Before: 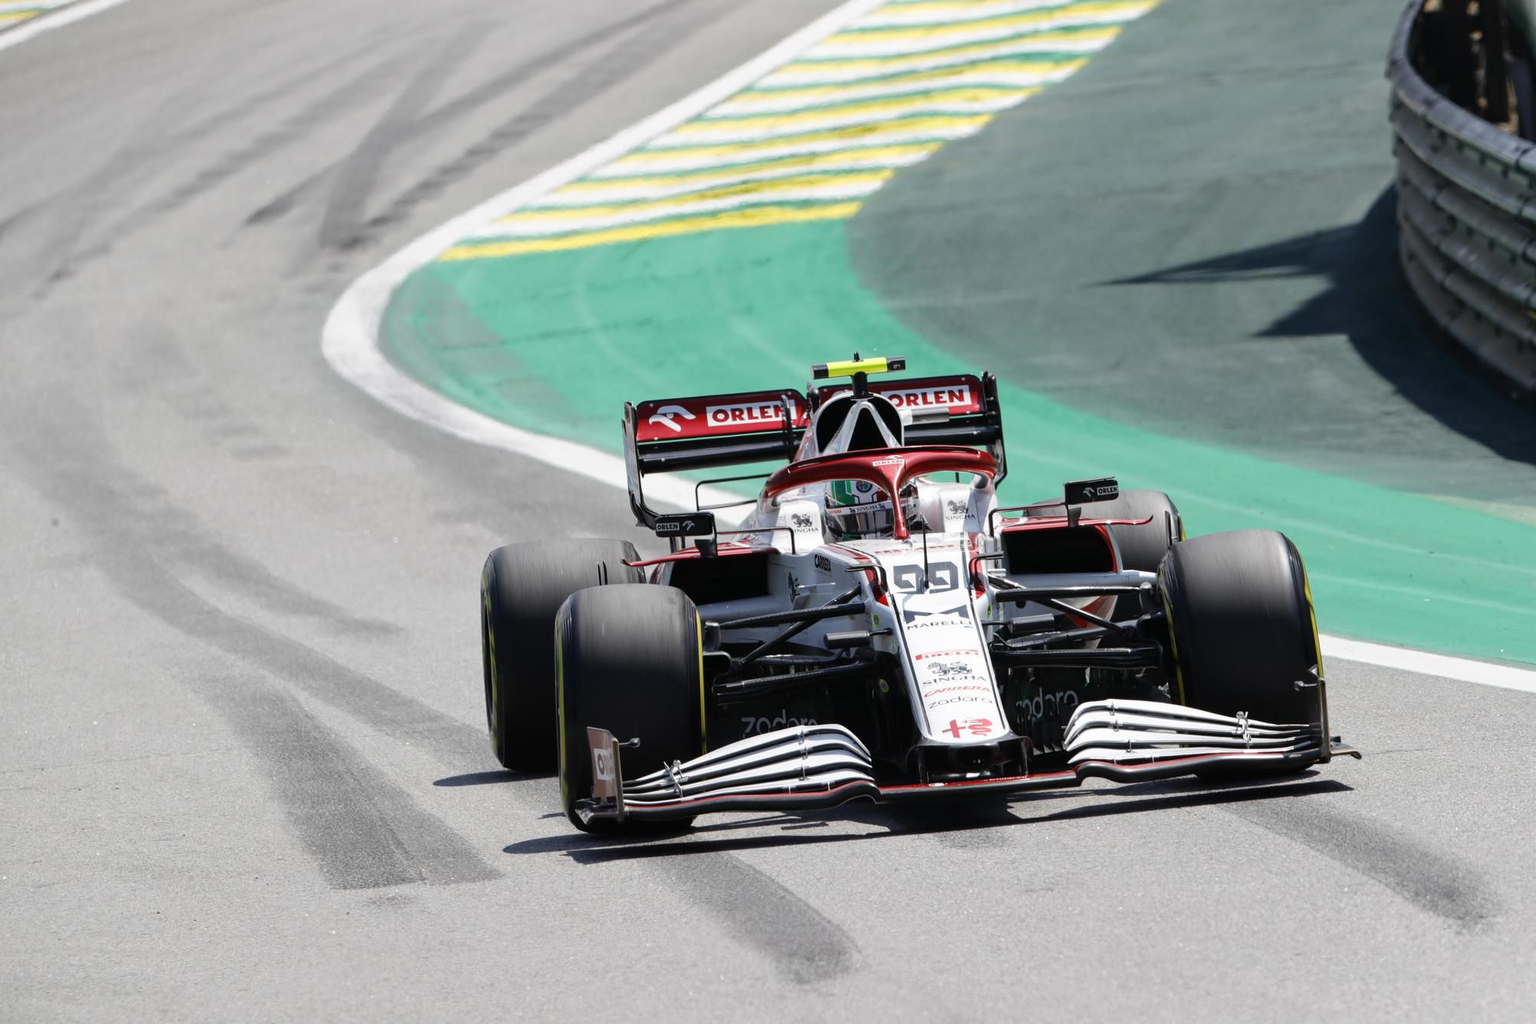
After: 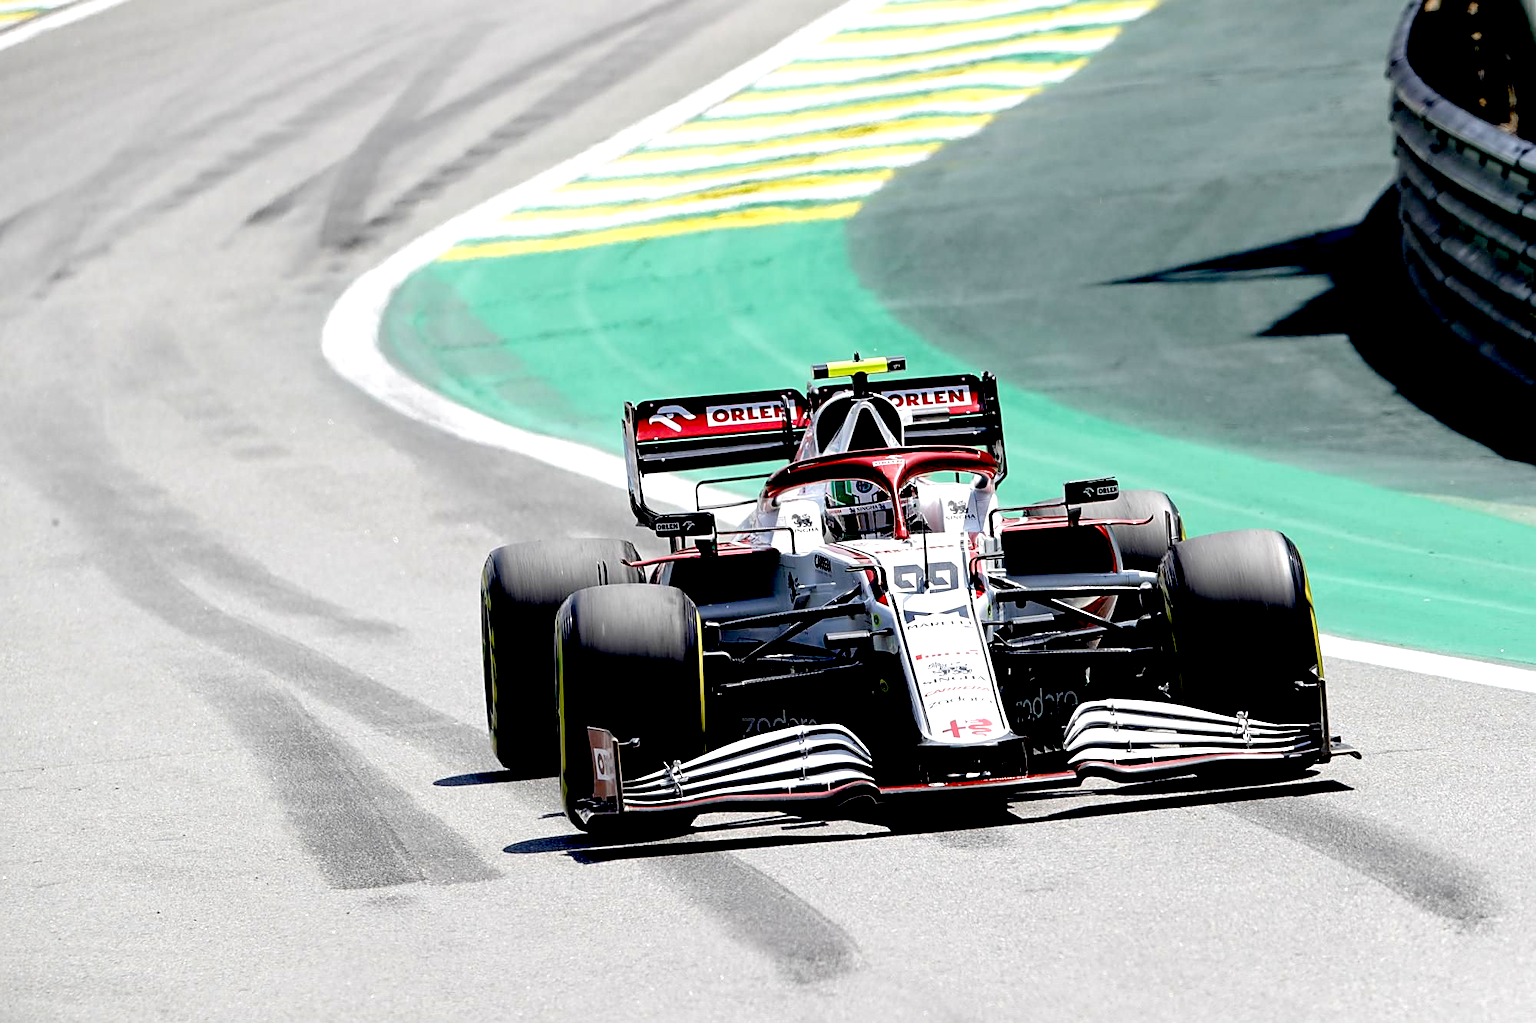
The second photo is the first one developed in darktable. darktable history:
sharpen: on, module defaults
exposure: black level correction 0.039, exposure 0.498 EV, compensate highlight preservation false
